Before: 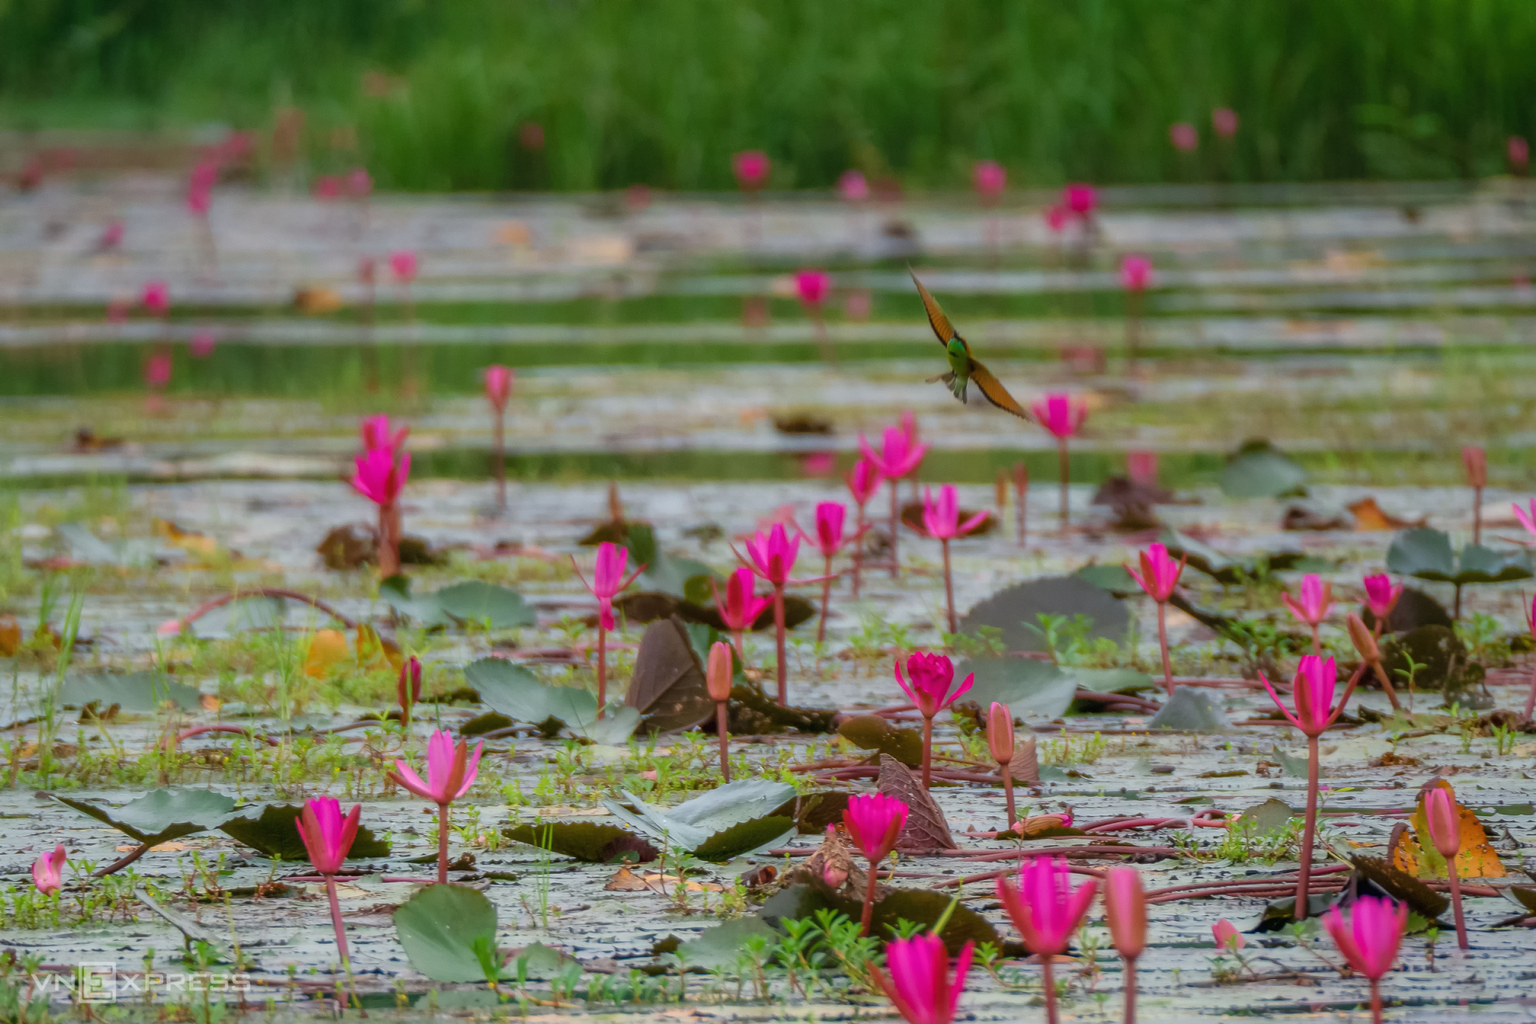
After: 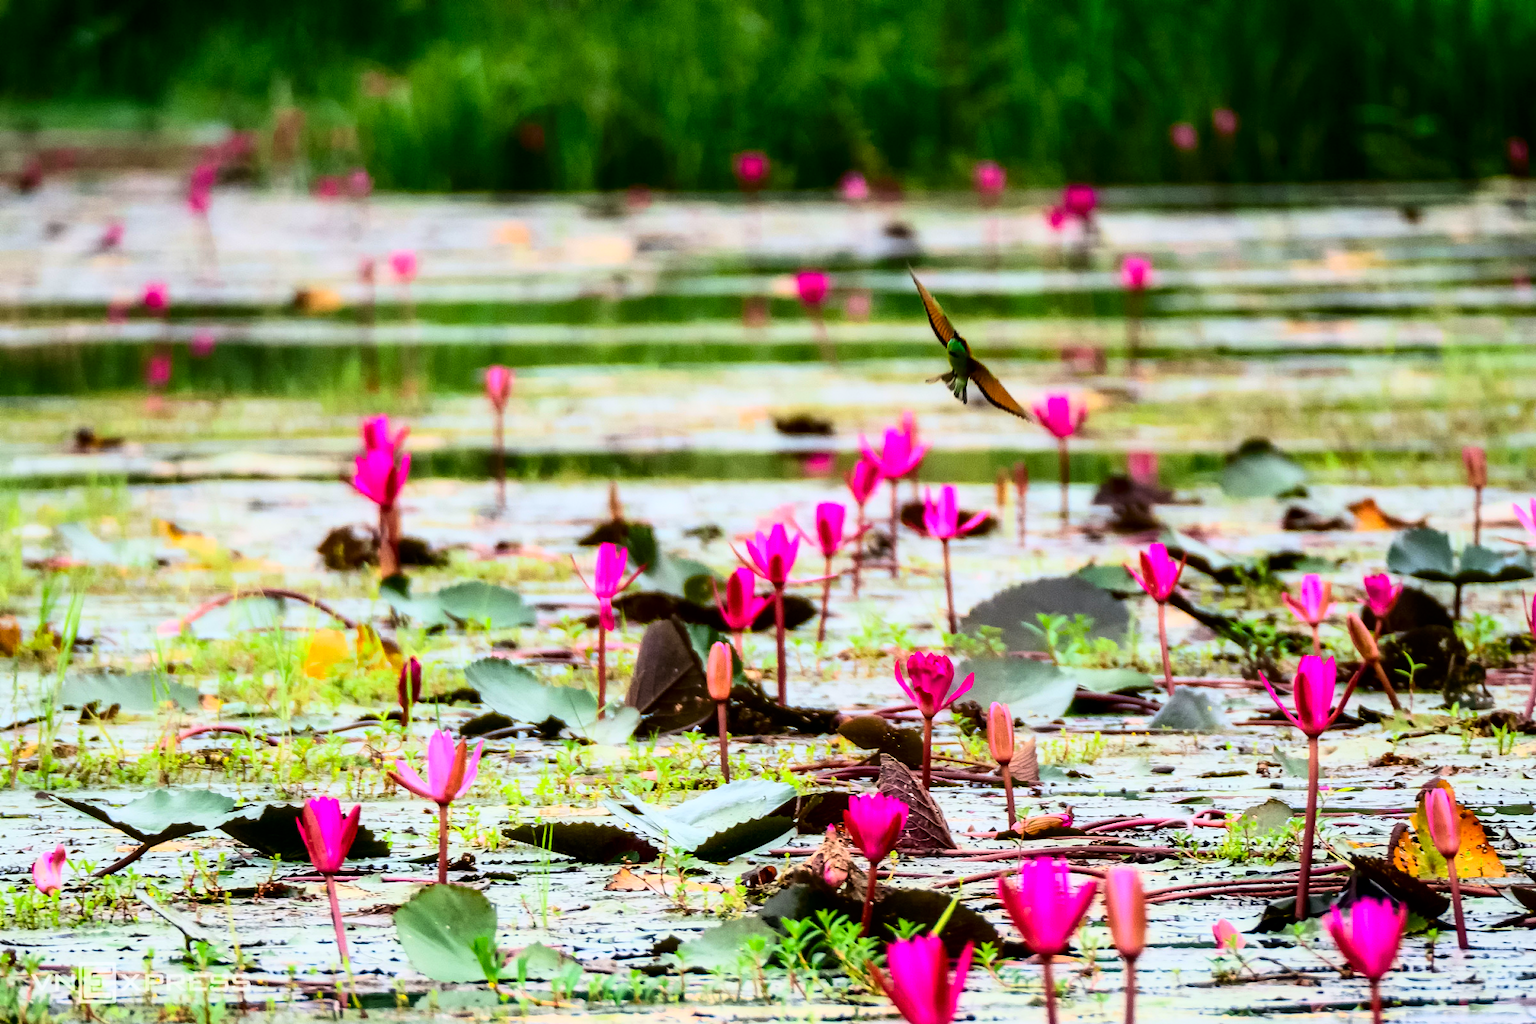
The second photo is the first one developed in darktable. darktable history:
contrast brightness saturation: contrast 0.13, brightness -0.24, saturation 0.14
rgb curve: curves: ch0 [(0, 0) (0.21, 0.15) (0.24, 0.21) (0.5, 0.75) (0.75, 0.96) (0.89, 0.99) (1, 1)]; ch1 [(0, 0.02) (0.21, 0.13) (0.25, 0.2) (0.5, 0.67) (0.75, 0.9) (0.89, 0.97) (1, 1)]; ch2 [(0, 0.02) (0.21, 0.13) (0.25, 0.2) (0.5, 0.67) (0.75, 0.9) (0.89, 0.97) (1, 1)], compensate middle gray true
